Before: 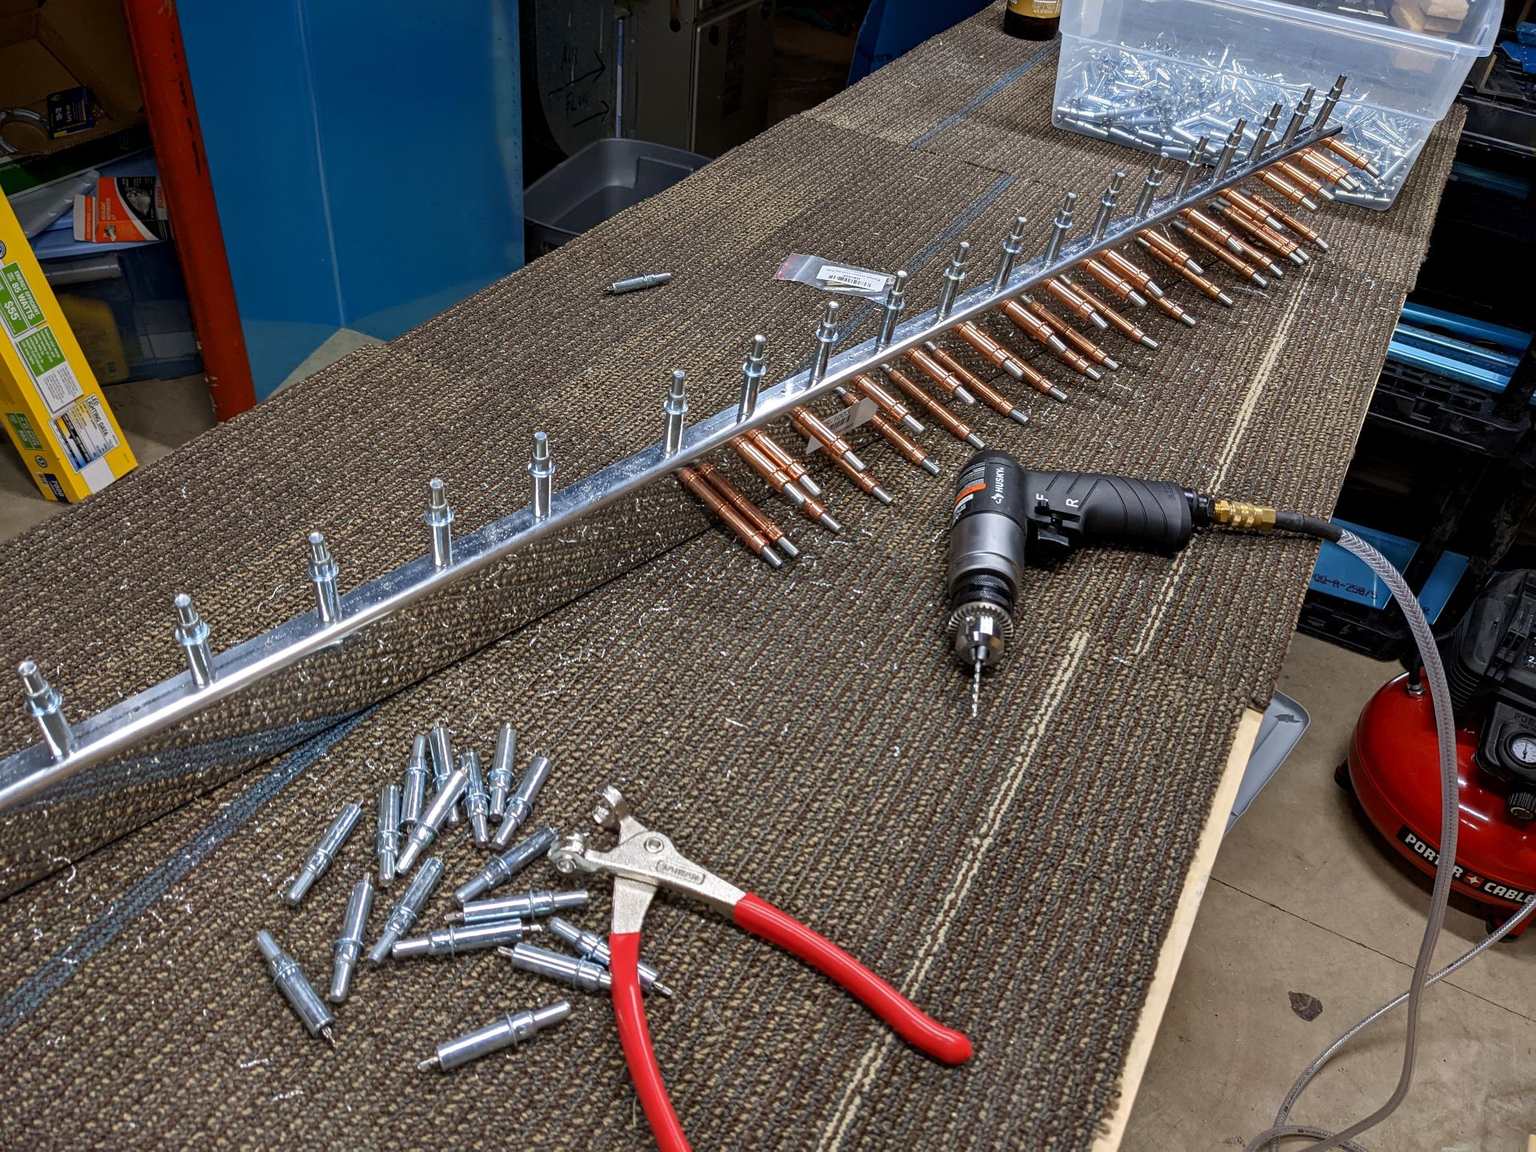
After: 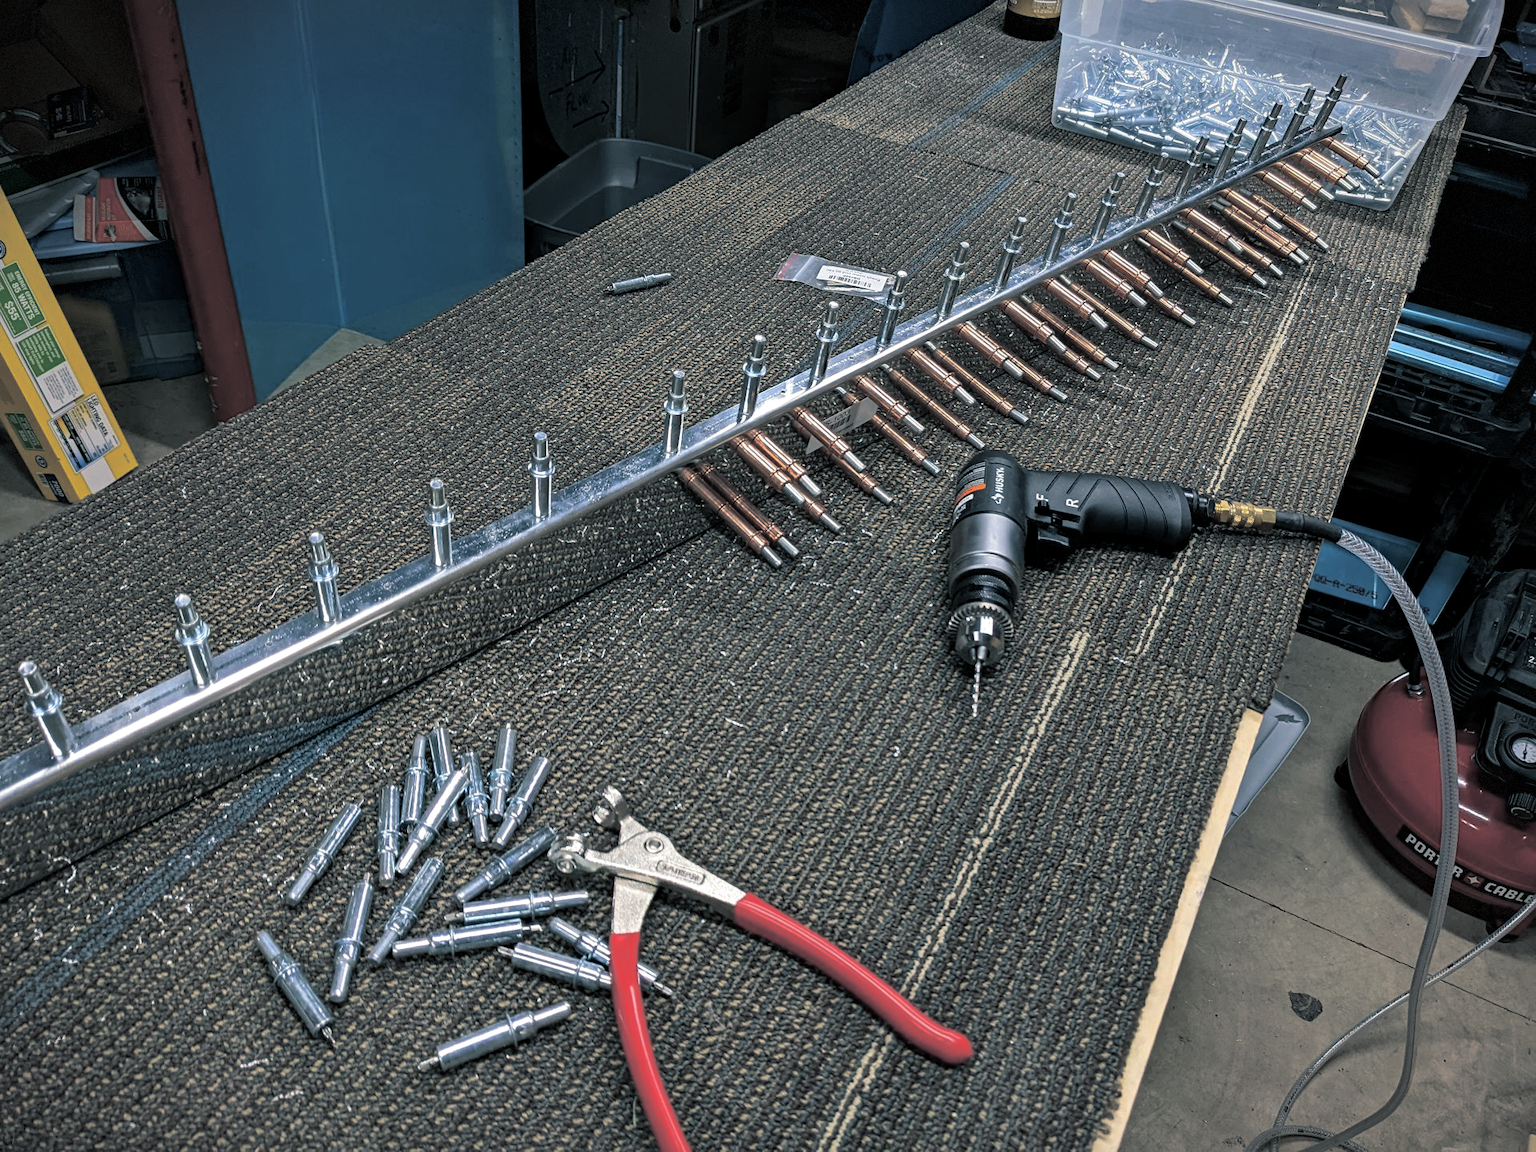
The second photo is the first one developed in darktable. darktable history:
split-toning: shadows › hue 205.2°, shadows › saturation 0.29, highlights › hue 50.4°, highlights › saturation 0.38, balance -49.9
vignetting: fall-off start 100%, brightness -0.406, saturation -0.3, width/height ratio 1.324, dithering 8-bit output, unbound false
tone equalizer: on, module defaults
haze removal: compatibility mode true, adaptive false
